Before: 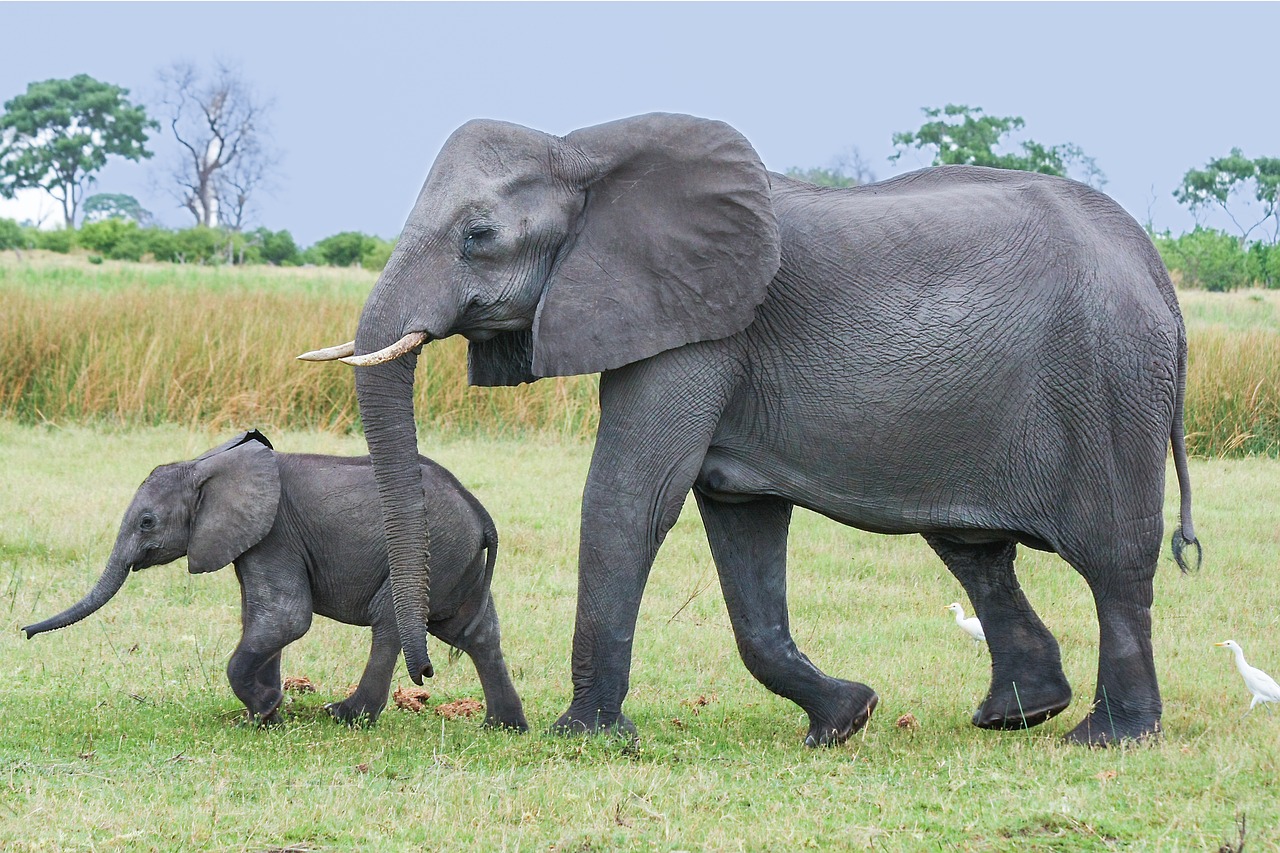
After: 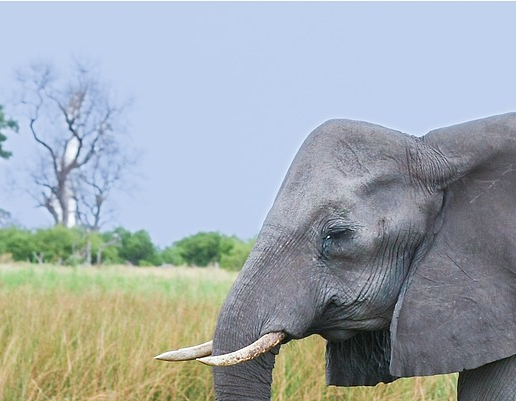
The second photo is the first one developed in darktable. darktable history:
crop and rotate: left 11.113%, top 0.065%, right 48.55%, bottom 52.89%
